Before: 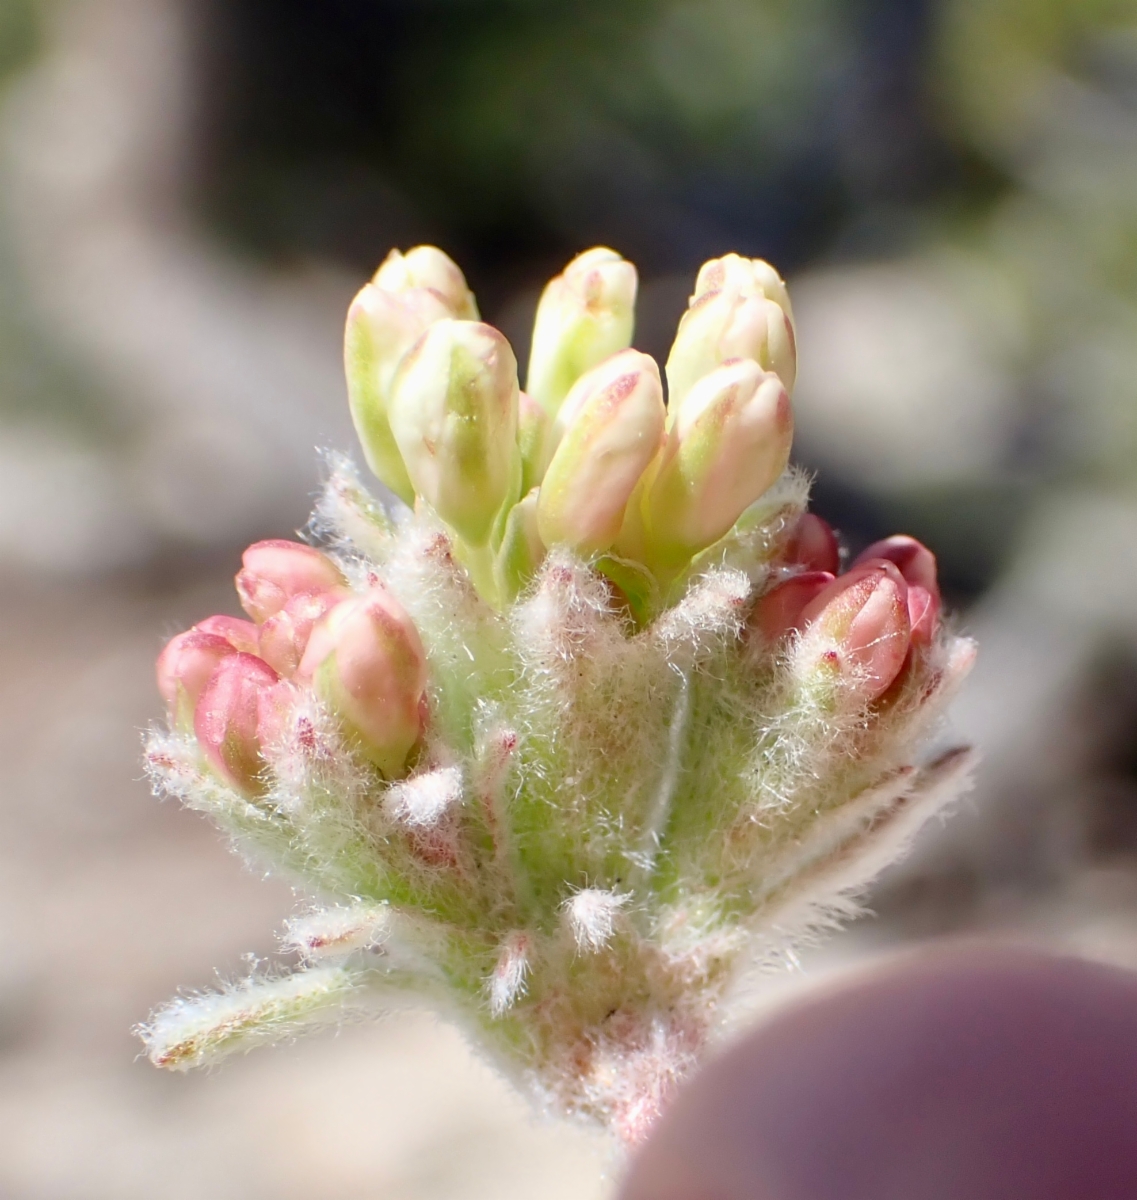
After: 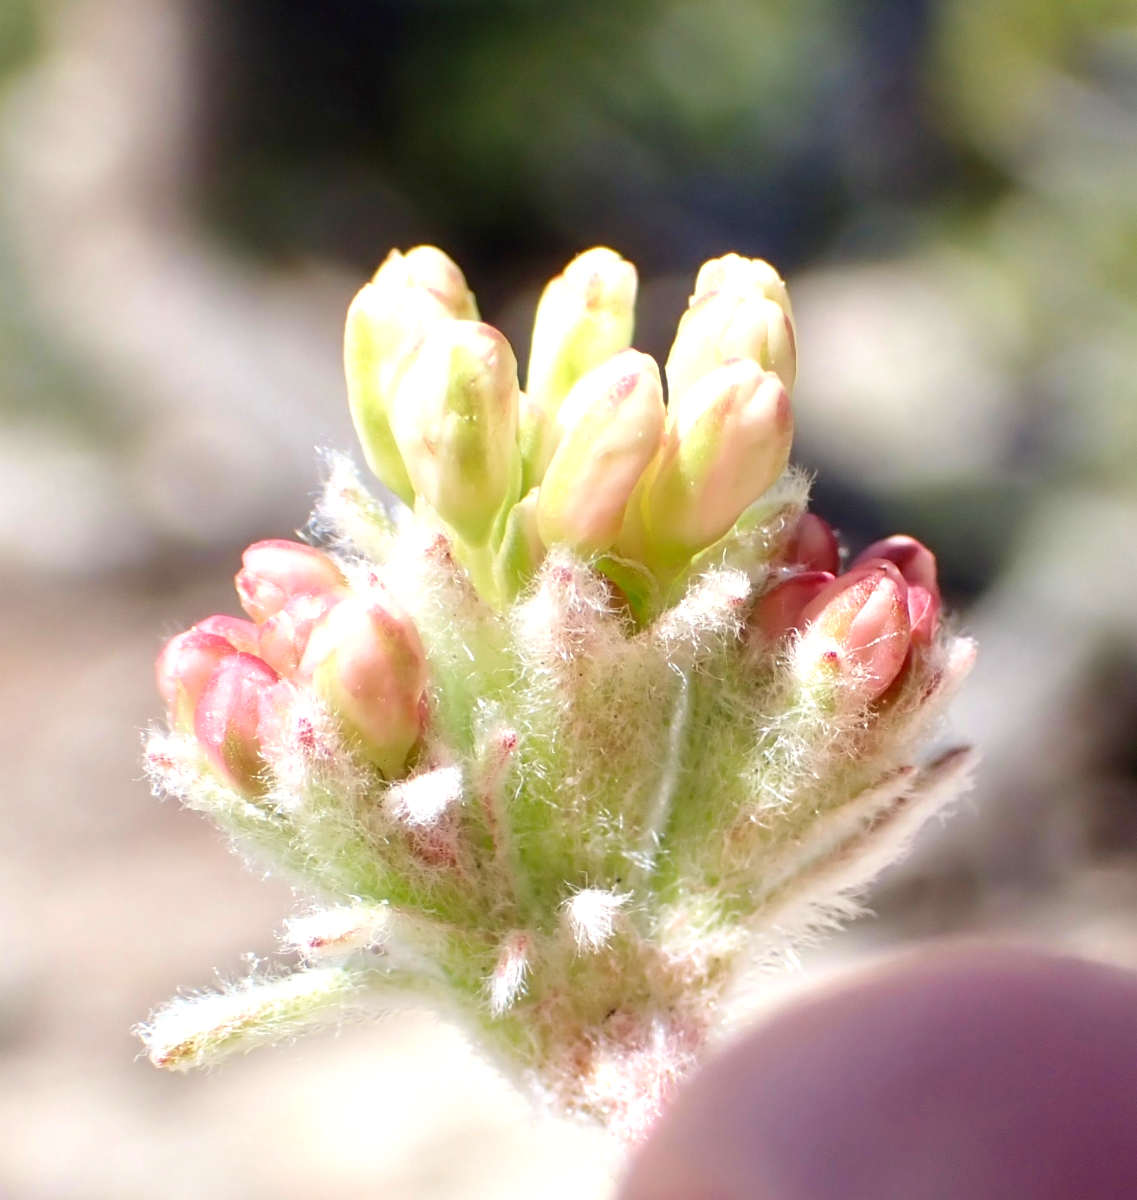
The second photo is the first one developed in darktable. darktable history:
exposure: black level correction 0, exposure 0.5 EV, compensate highlight preservation false
velvia: strength 15%
